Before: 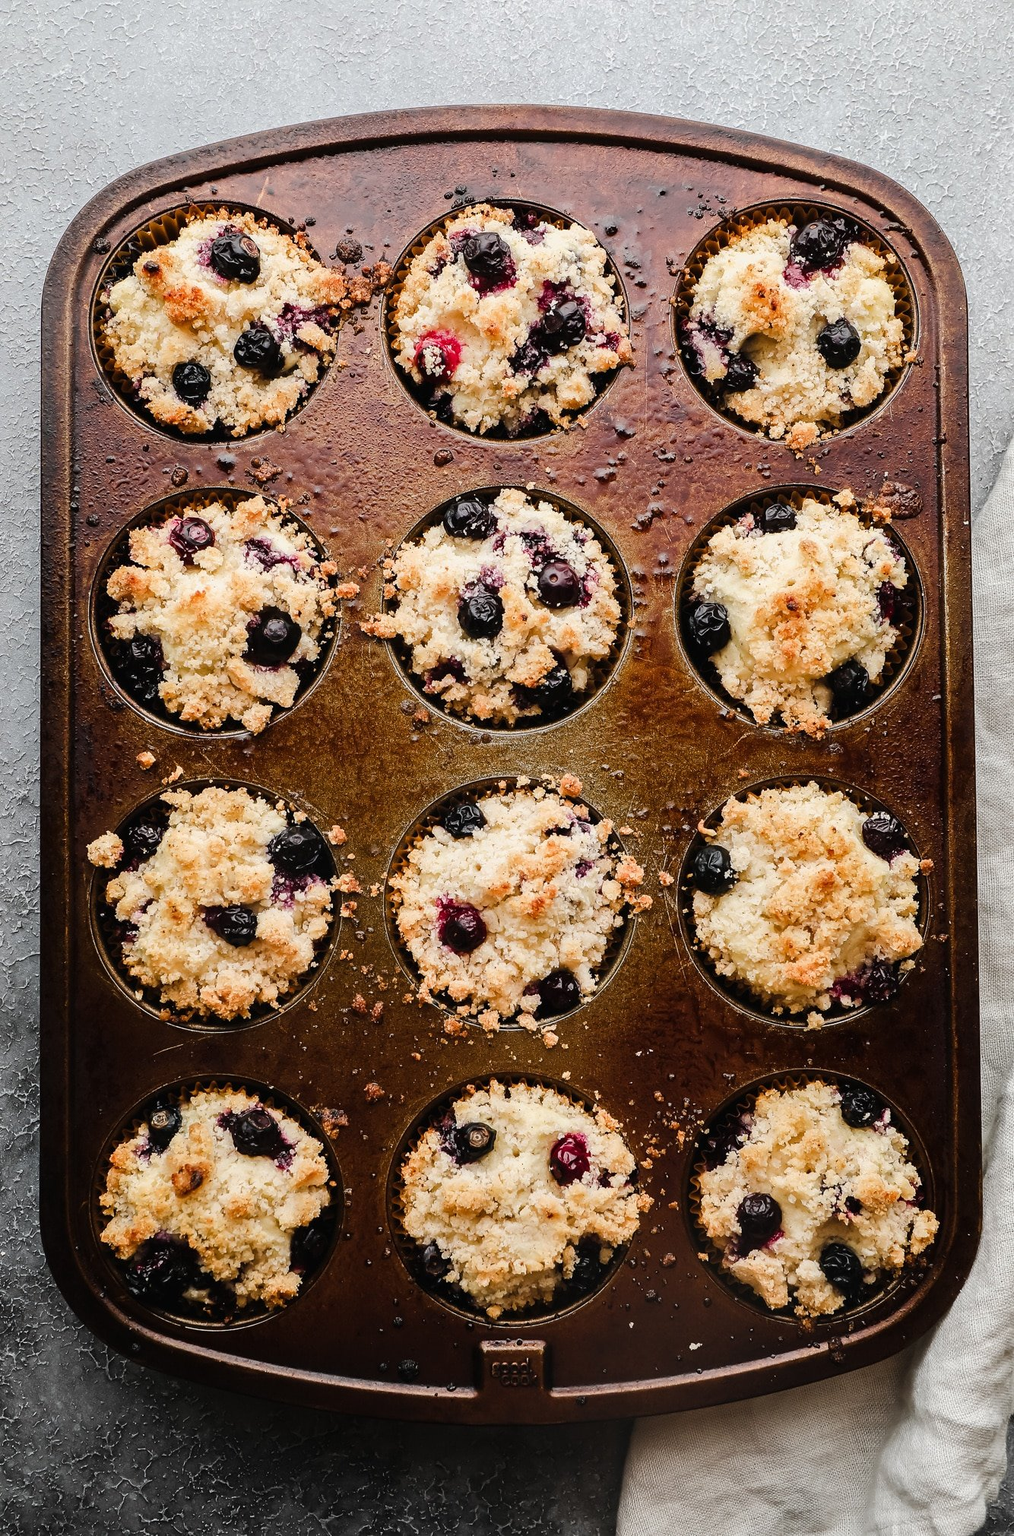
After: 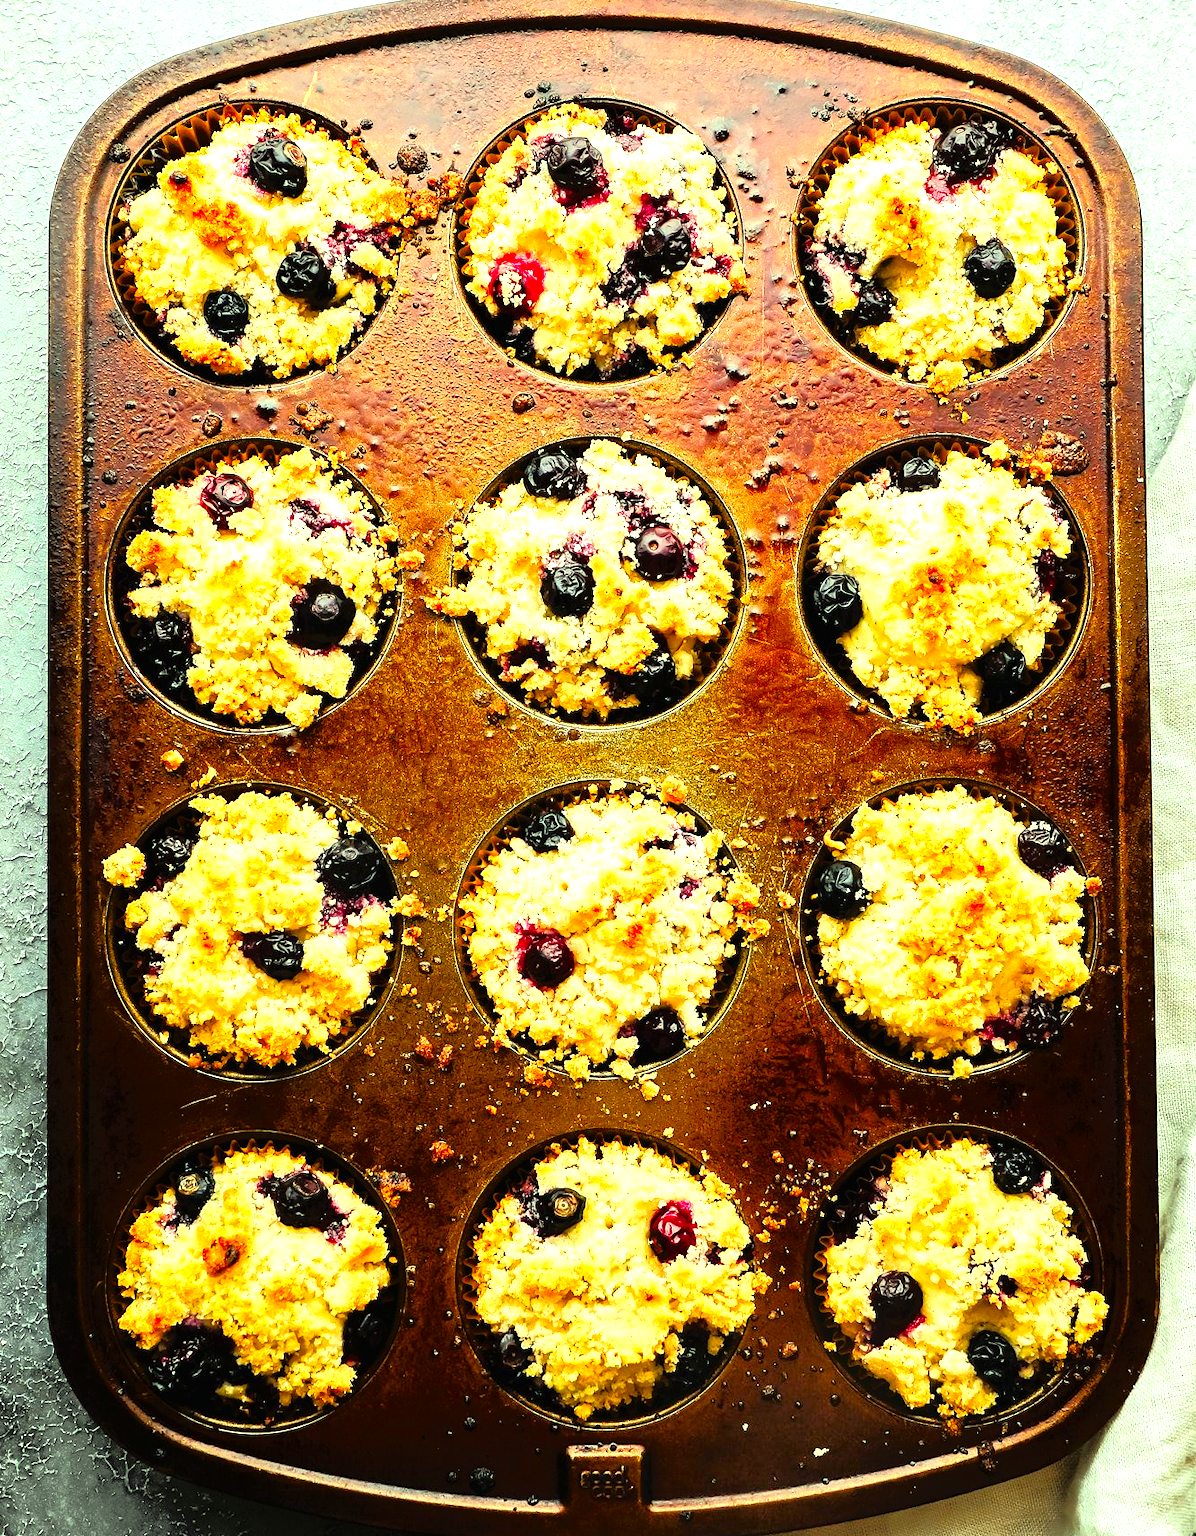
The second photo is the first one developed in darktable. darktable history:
color correction: highlights a* -10.81, highlights b* 9.9, saturation 1.72
crop: top 7.573%, bottom 7.67%
tone equalizer: -8 EV -1.86 EV, -7 EV -1.13 EV, -6 EV -1.59 EV, edges refinement/feathering 500, mask exposure compensation -1.57 EV, preserve details no
exposure: black level correction 0, exposure 1.2 EV, compensate highlight preservation false
